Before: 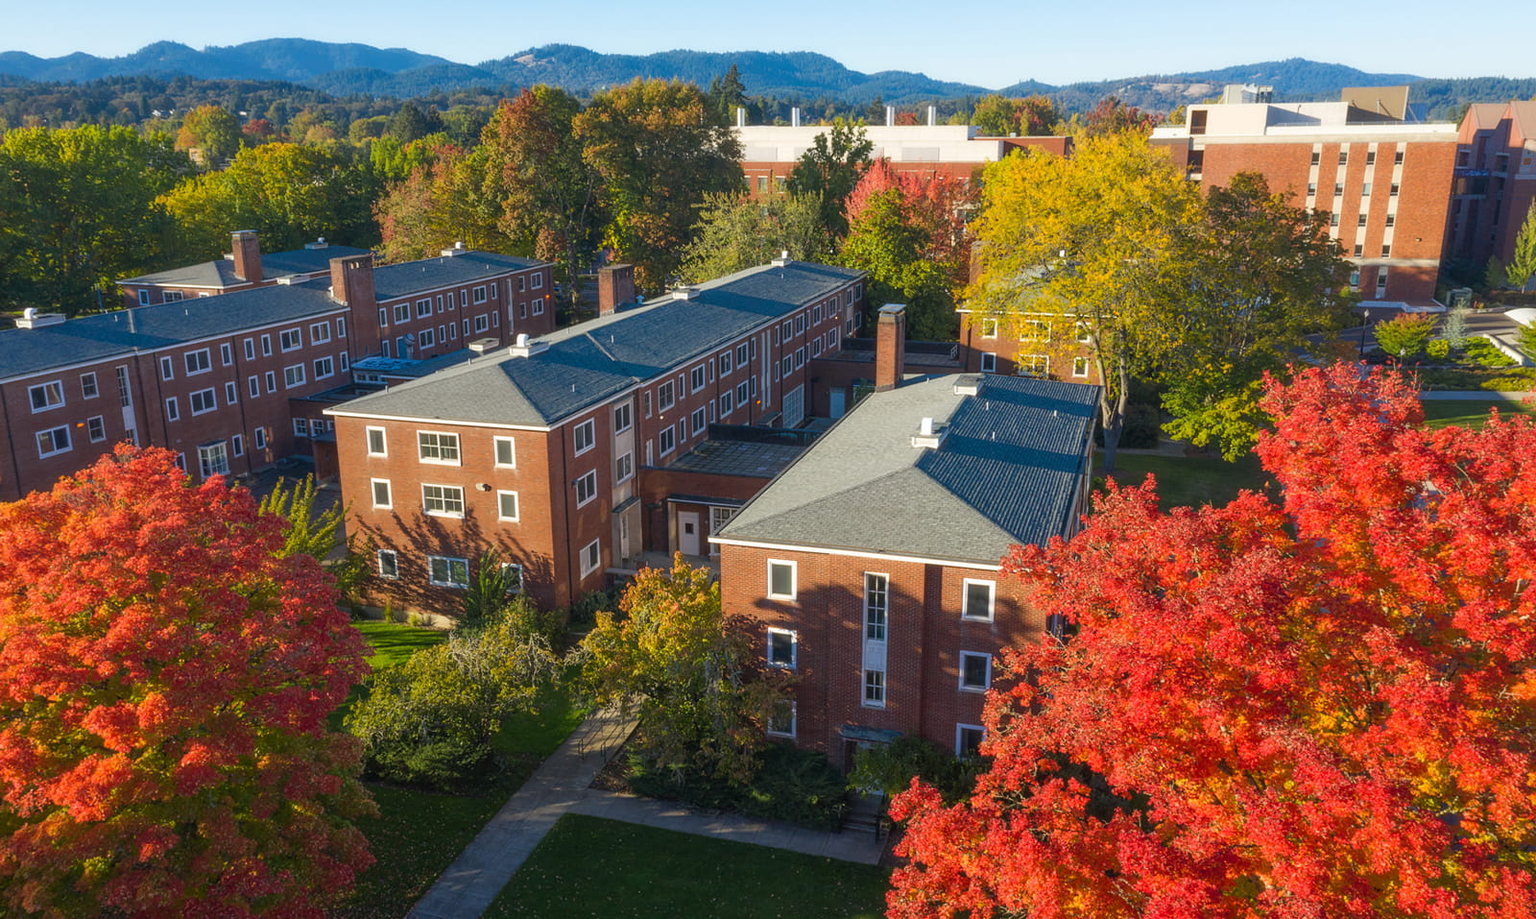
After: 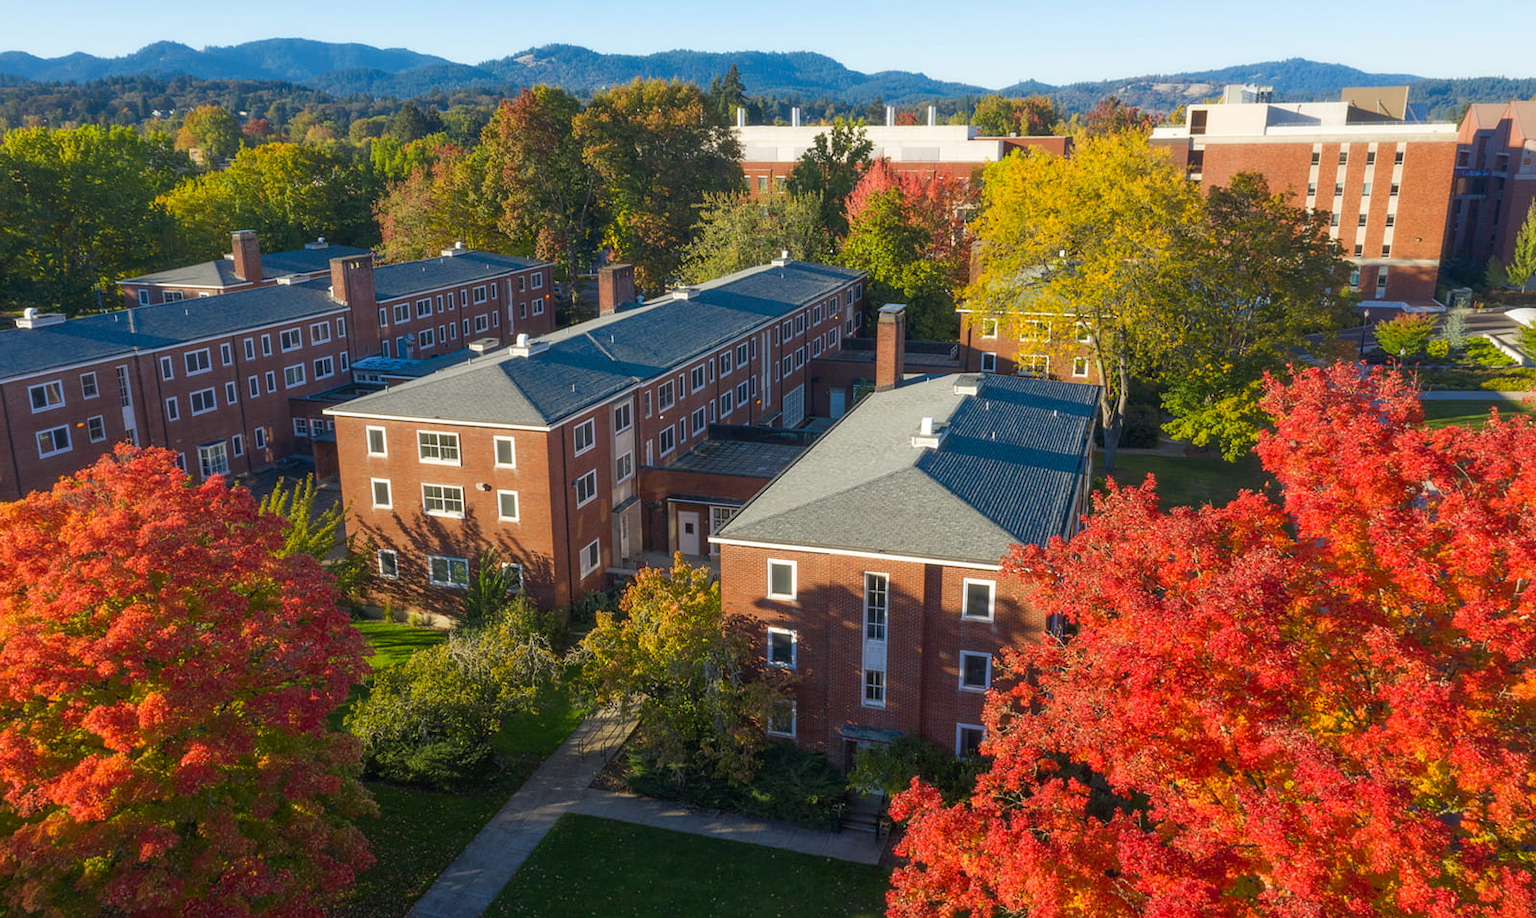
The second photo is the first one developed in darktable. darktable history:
exposure: black level correction 0.001, compensate highlight preservation false
white balance: emerald 1
